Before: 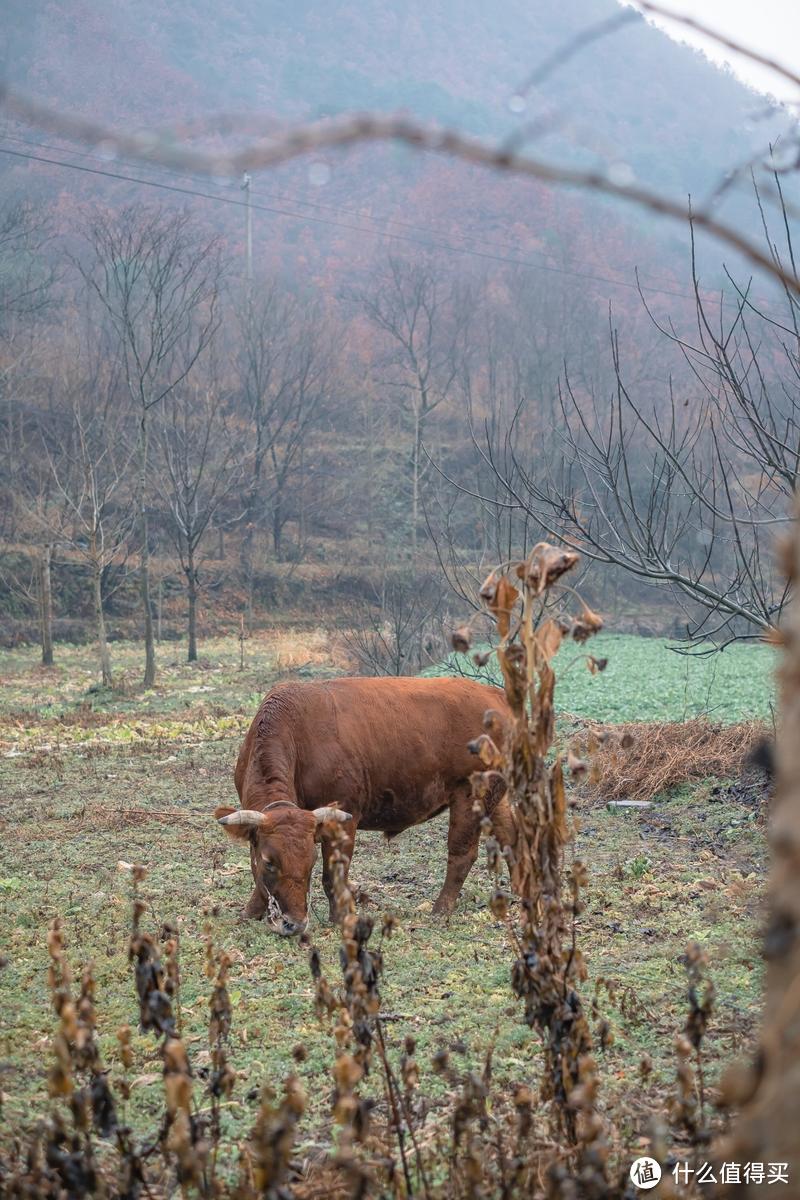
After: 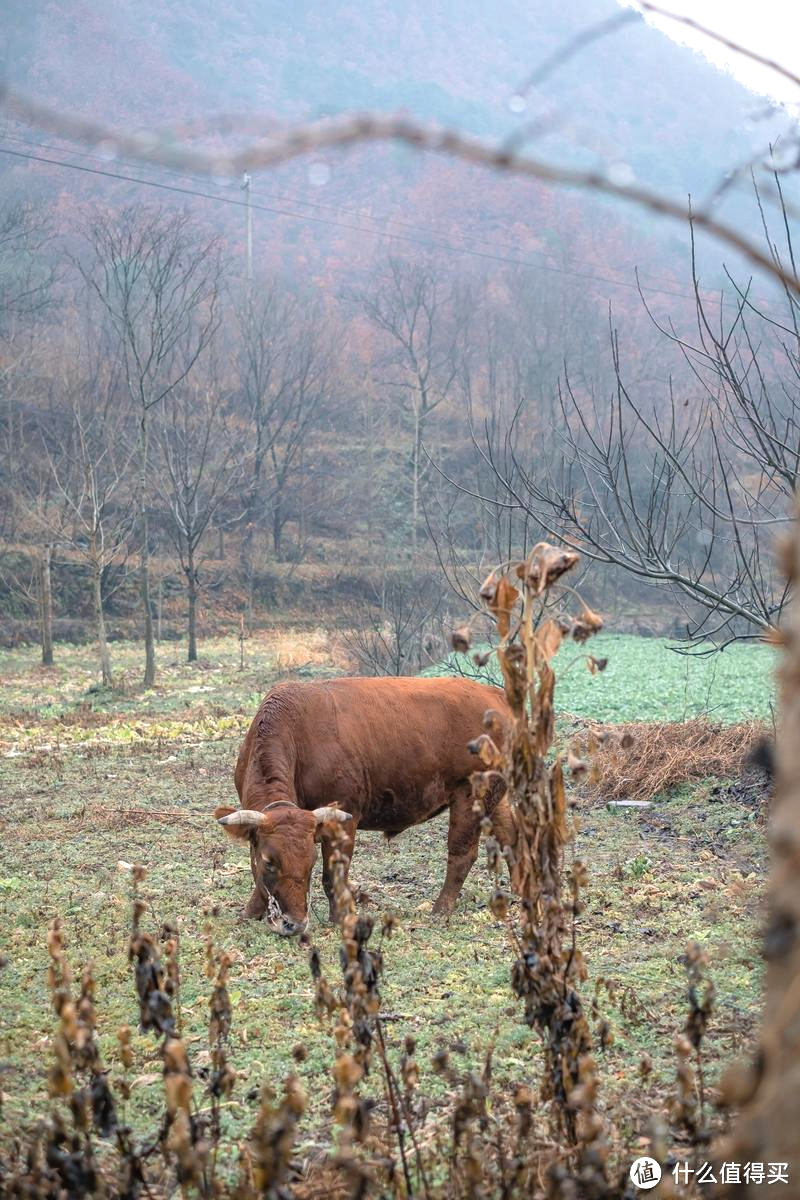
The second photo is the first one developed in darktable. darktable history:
tone equalizer: -8 EV -0.401 EV, -7 EV -0.38 EV, -6 EV -0.366 EV, -5 EV -0.234 EV, -3 EV 0.196 EV, -2 EV 0.304 EV, -1 EV 0.389 EV, +0 EV 0.398 EV
